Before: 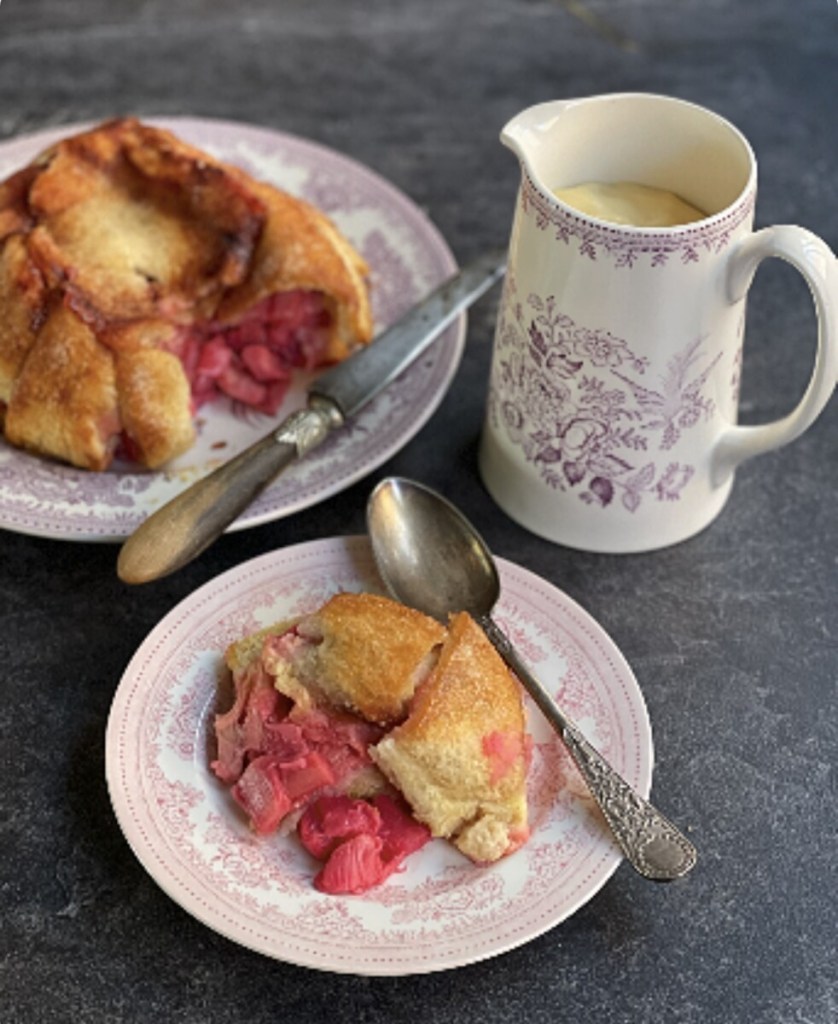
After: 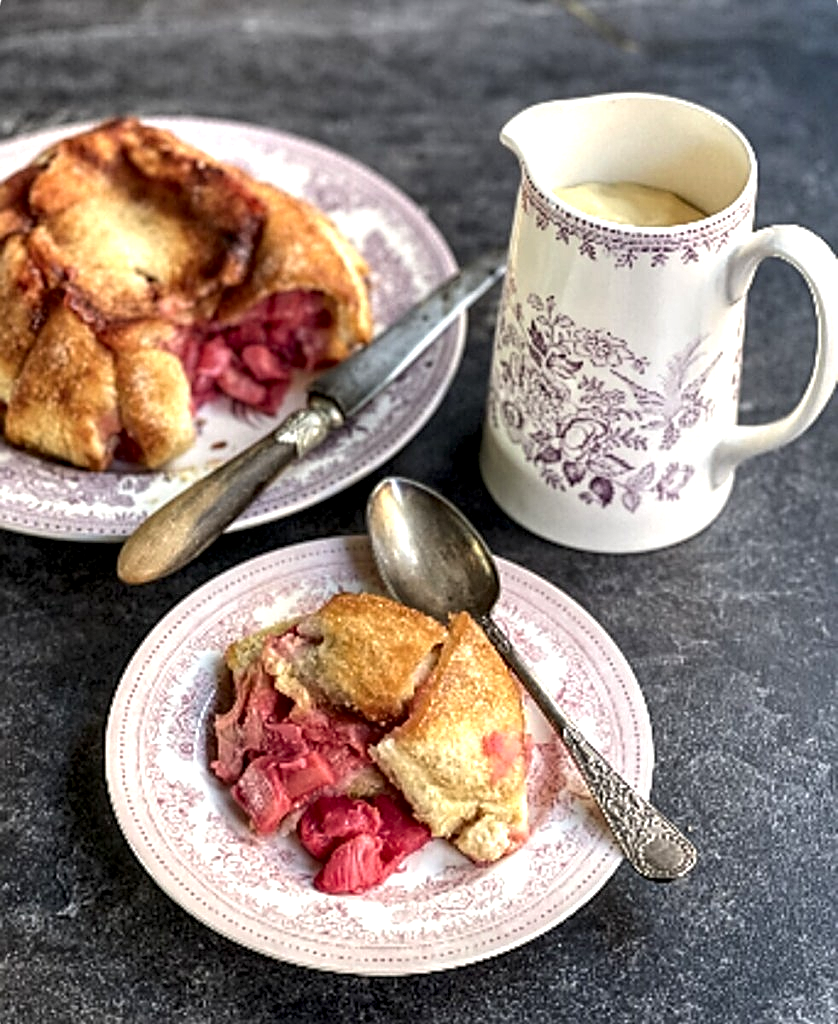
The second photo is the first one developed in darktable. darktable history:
exposure: exposure 0.569 EV, compensate highlight preservation false
local contrast: highlights 21%, shadows 71%, detail 170%
sharpen: on, module defaults
